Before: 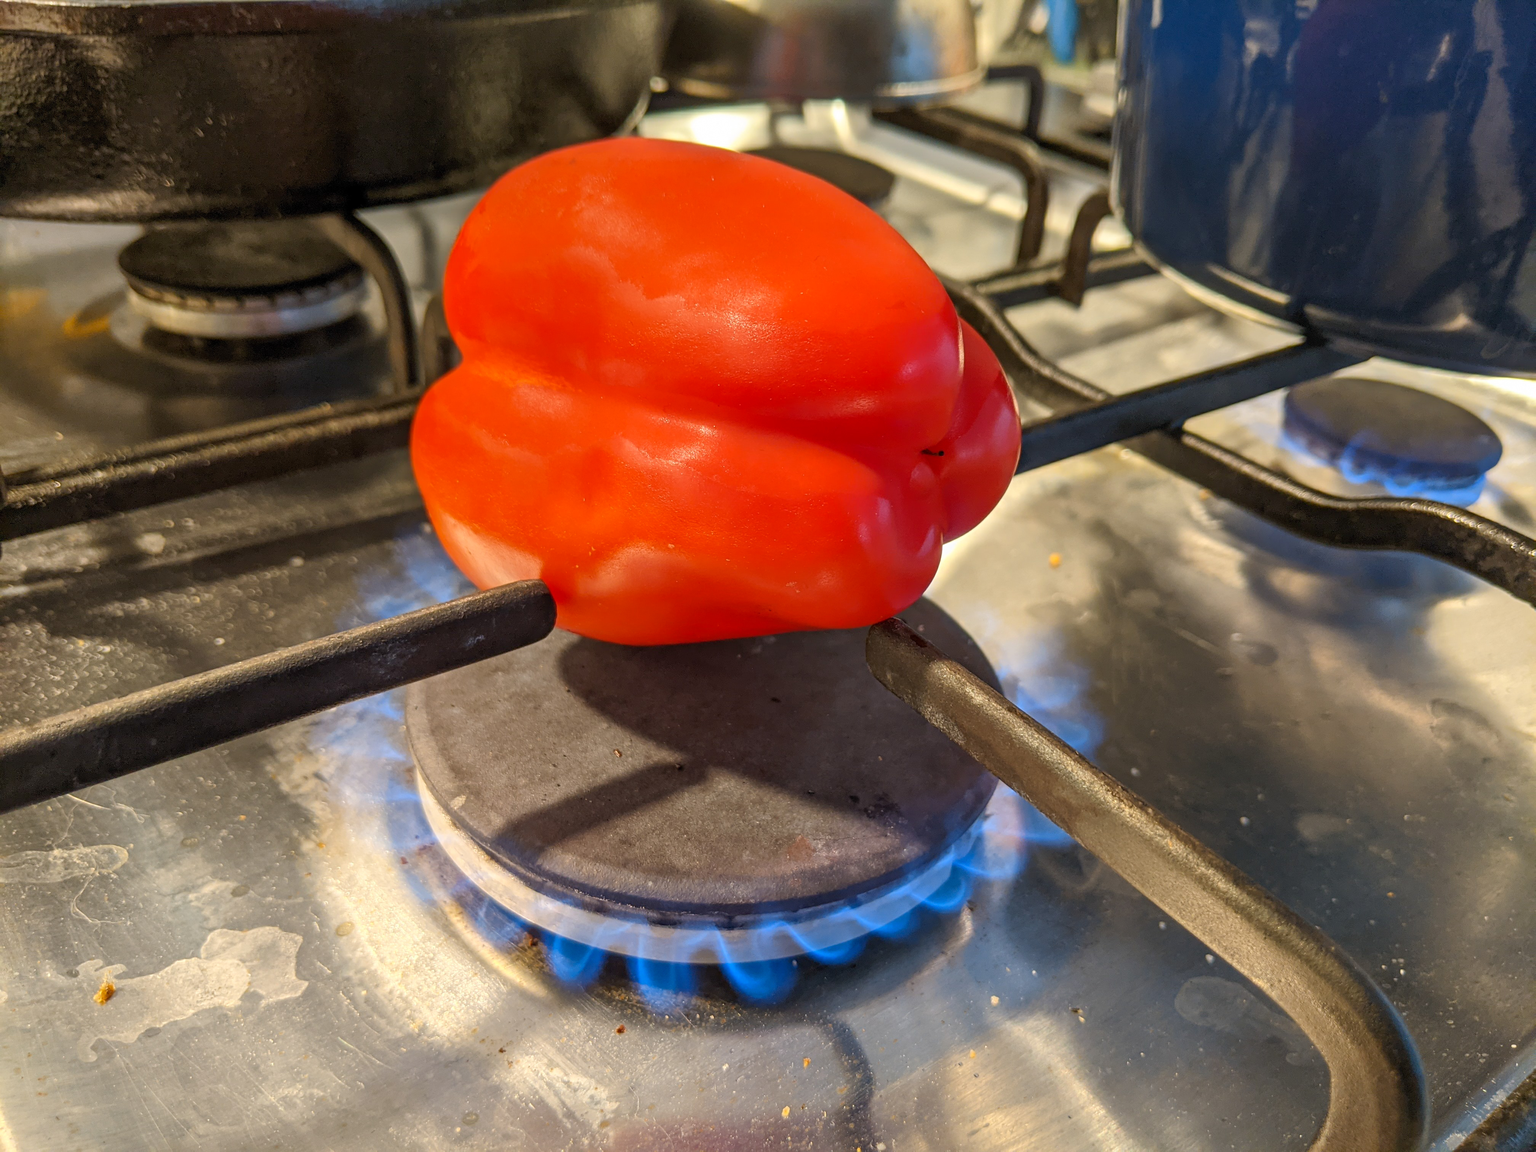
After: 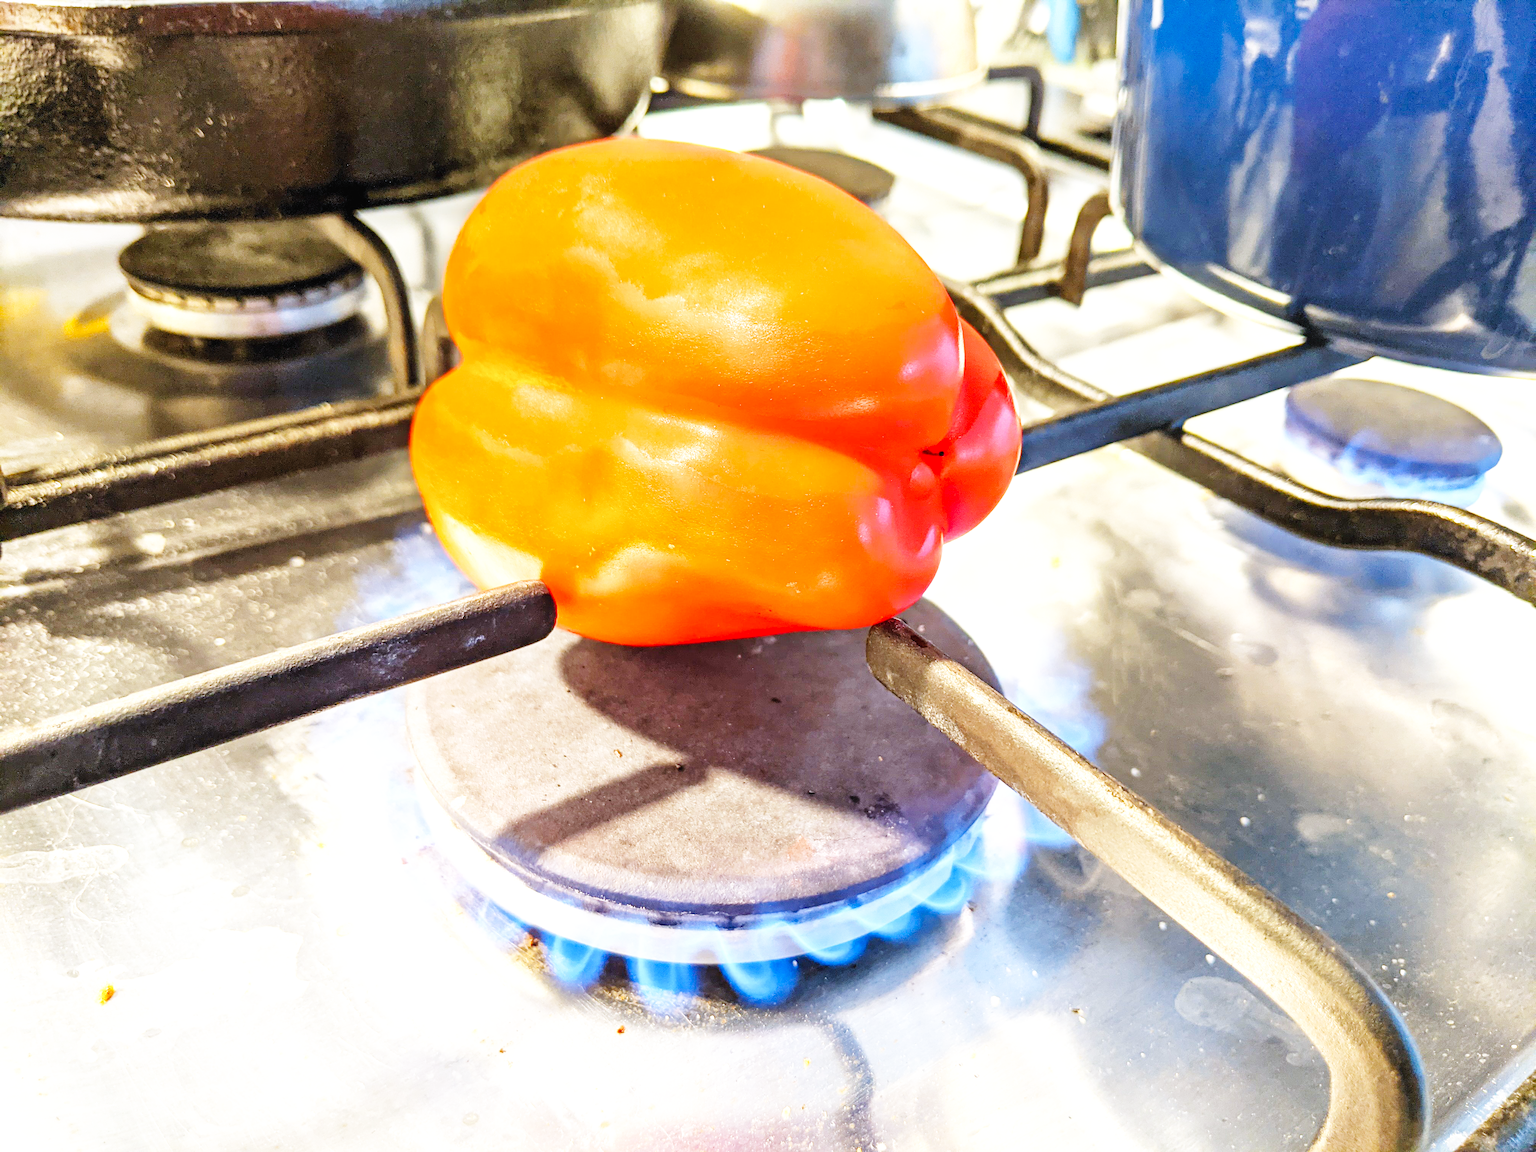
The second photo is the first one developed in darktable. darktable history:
exposure: black level correction 0, exposure 1.1 EV, compensate exposure bias true, compensate highlight preservation false
base curve: curves: ch0 [(0, 0.003) (0.001, 0.002) (0.006, 0.004) (0.02, 0.022) (0.048, 0.086) (0.094, 0.234) (0.162, 0.431) (0.258, 0.629) (0.385, 0.8) (0.548, 0.918) (0.751, 0.988) (1, 1)], preserve colors none
white balance: red 0.954, blue 1.079
